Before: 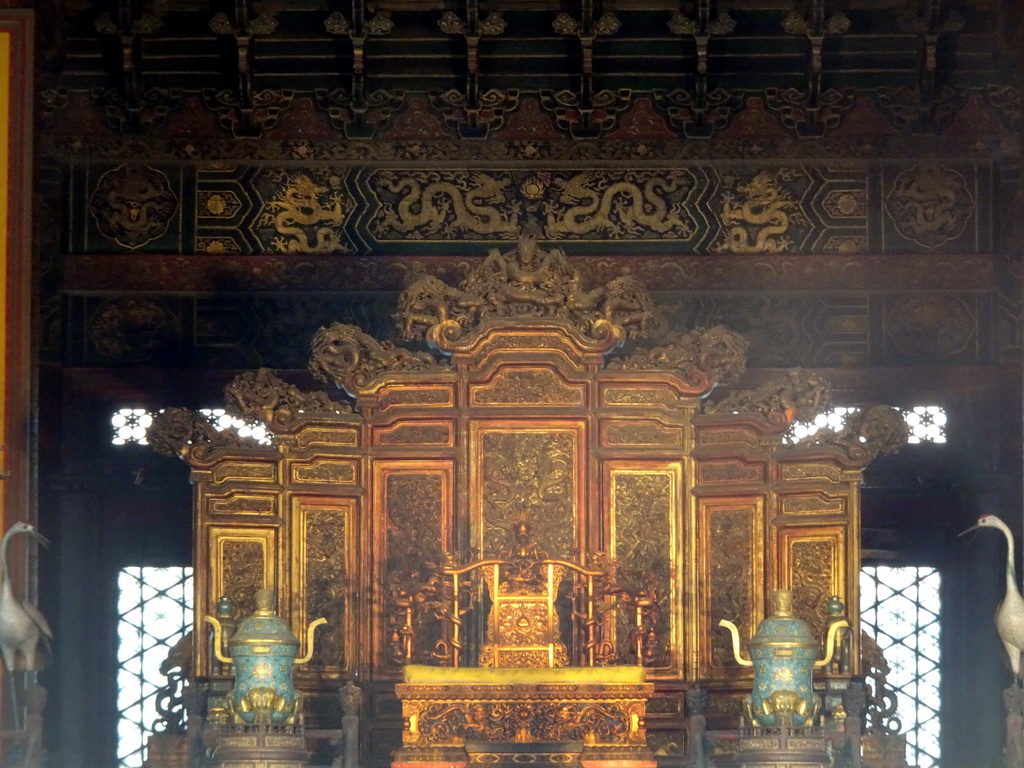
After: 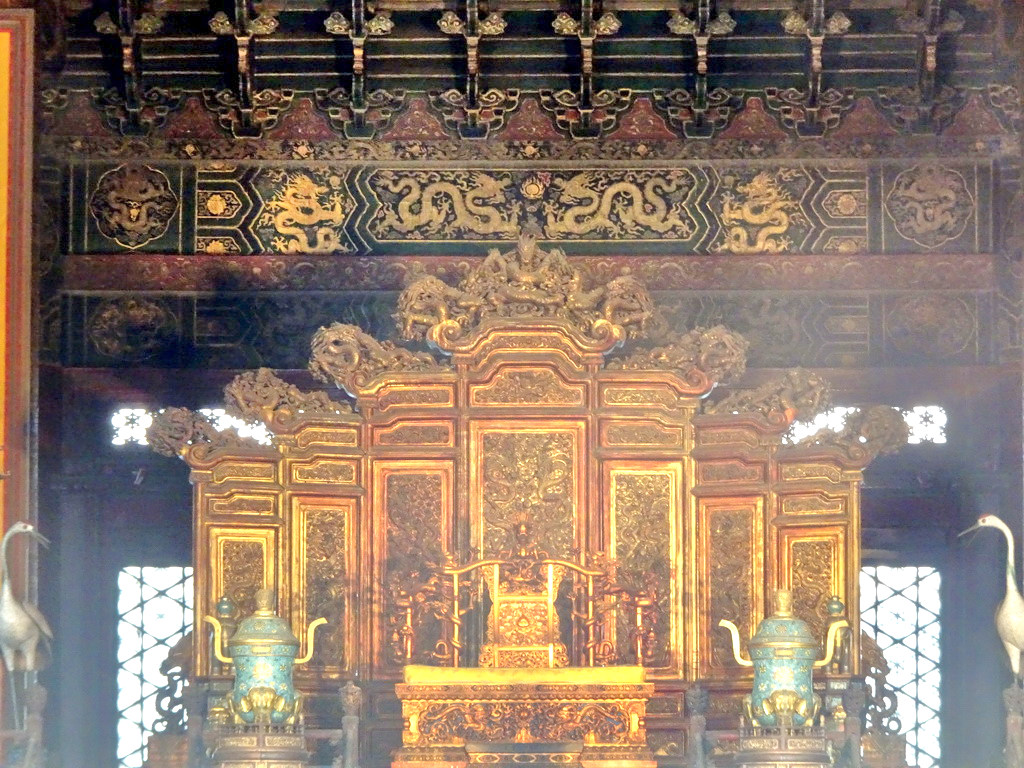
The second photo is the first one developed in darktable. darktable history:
shadows and highlights: radius 110.86, shadows 51.09, white point adjustment 9.16, highlights -4.17, highlights color adjustment 32.2%, soften with gaussian
white balance: emerald 1
tone equalizer: -8 EV 2 EV, -7 EV 2 EV, -6 EV 2 EV, -5 EV 2 EV, -4 EV 2 EV, -3 EV 1.5 EV, -2 EV 1 EV, -1 EV 0.5 EV
